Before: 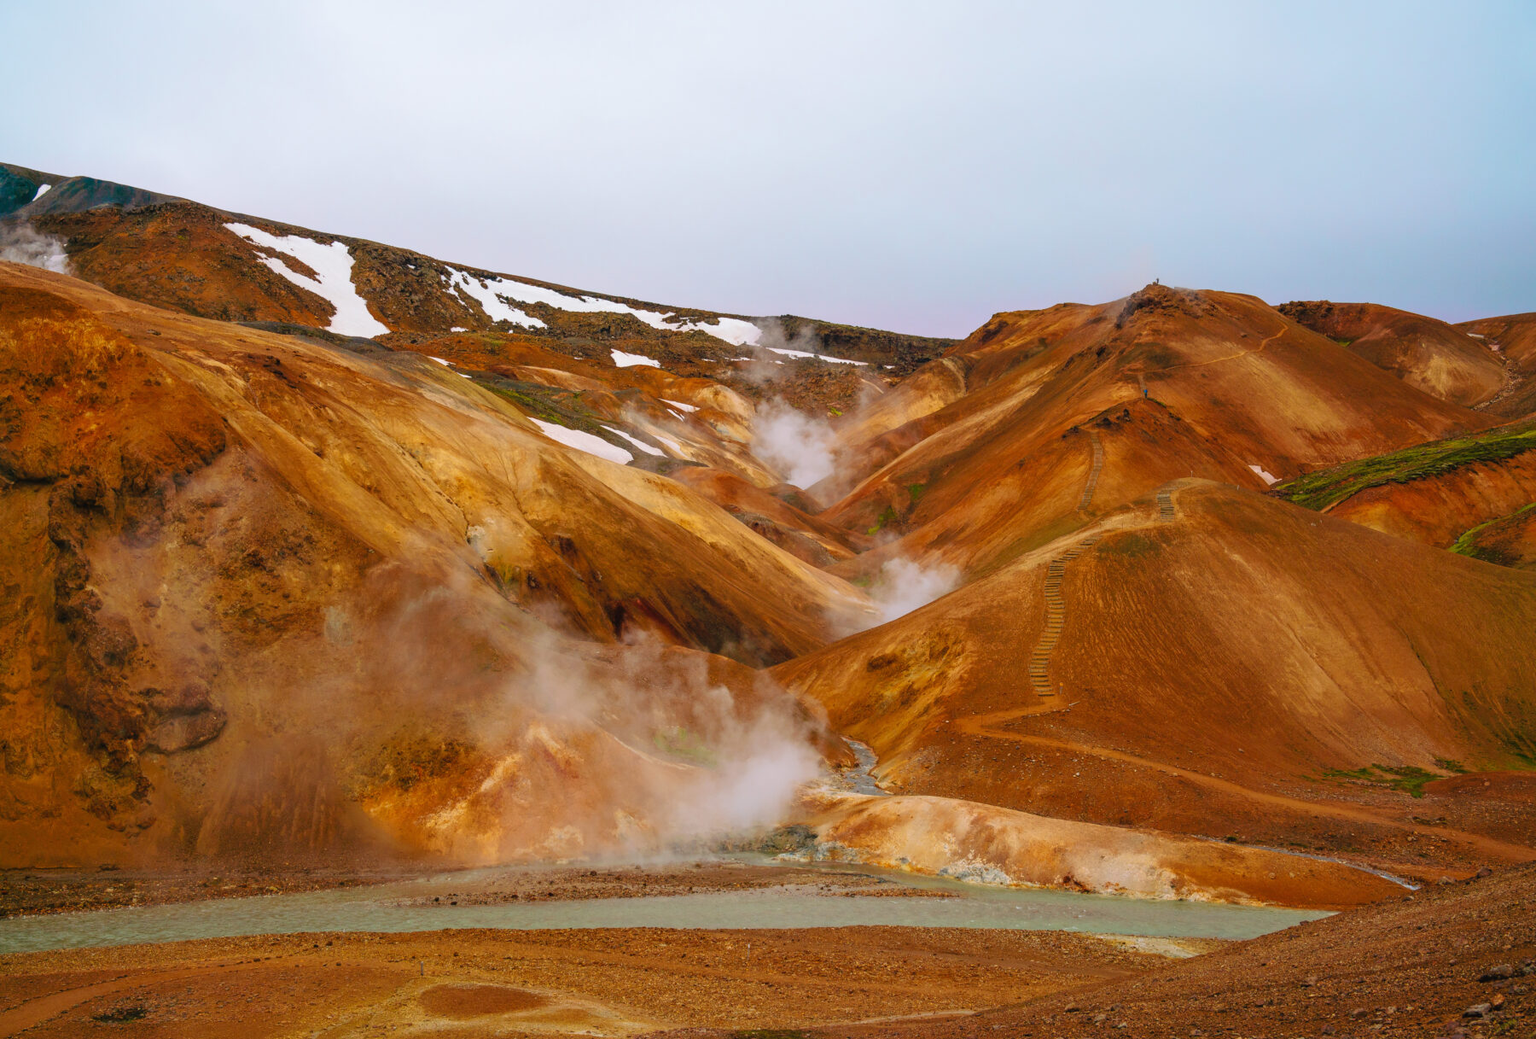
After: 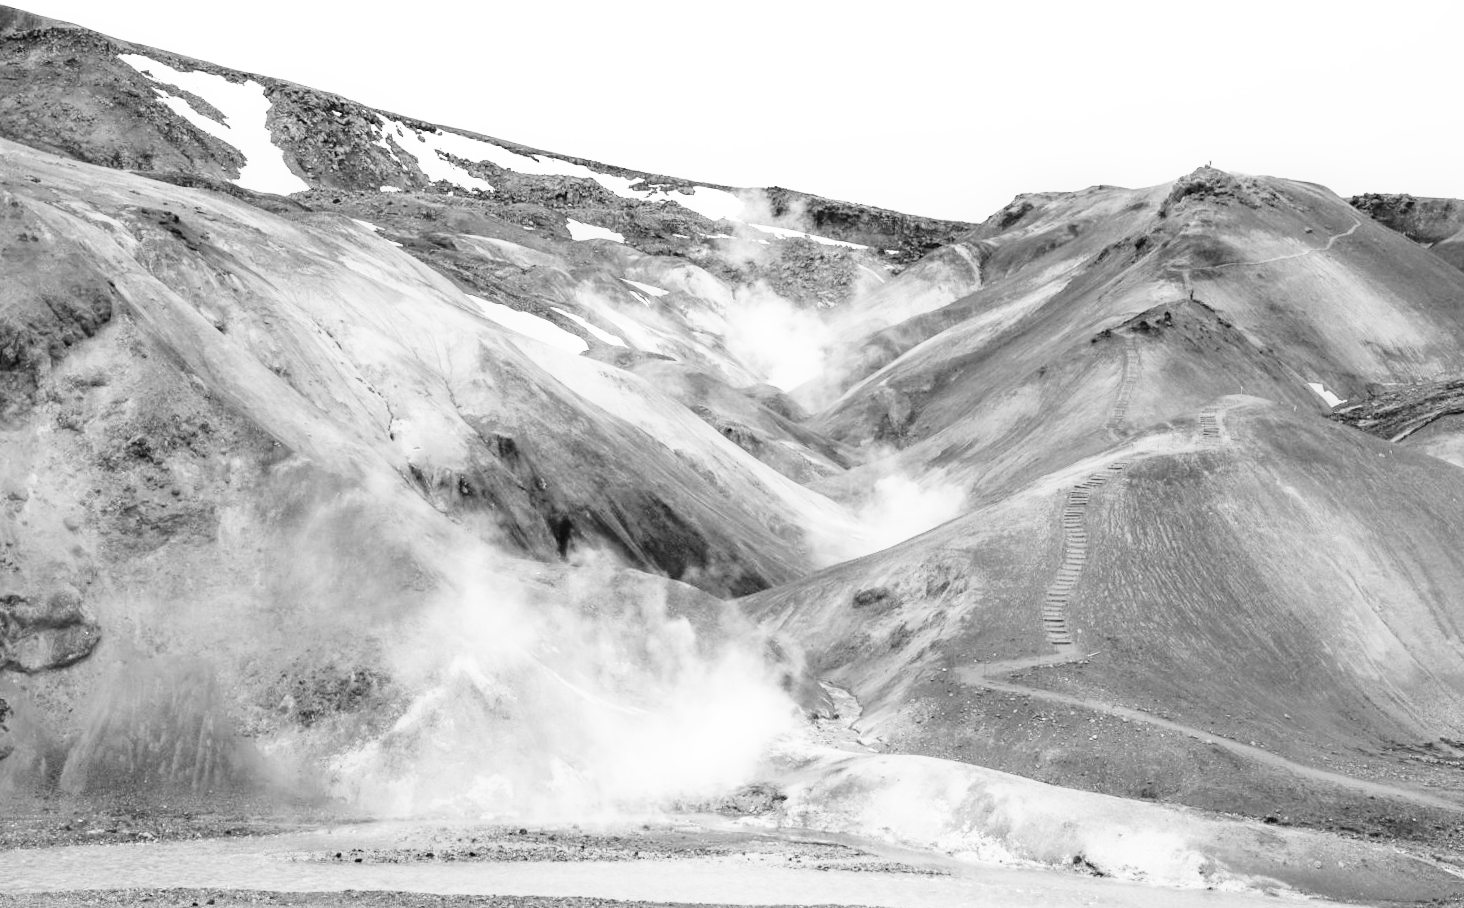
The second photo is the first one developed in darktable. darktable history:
exposure: exposure 0.6 EV, compensate highlight preservation false
rotate and perspective: rotation 2.17°, automatic cropping off
base curve: curves: ch0 [(0, 0) (0.007, 0.004) (0.027, 0.03) (0.046, 0.07) (0.207, 0.54) (0.442, 0.872) (0.673, 0.972) (1, 1)], preserve colors none
monochrome: on, module defaults
crop: left 9.712%, top 16.928%, right 10.845%, bottom 12.332%
